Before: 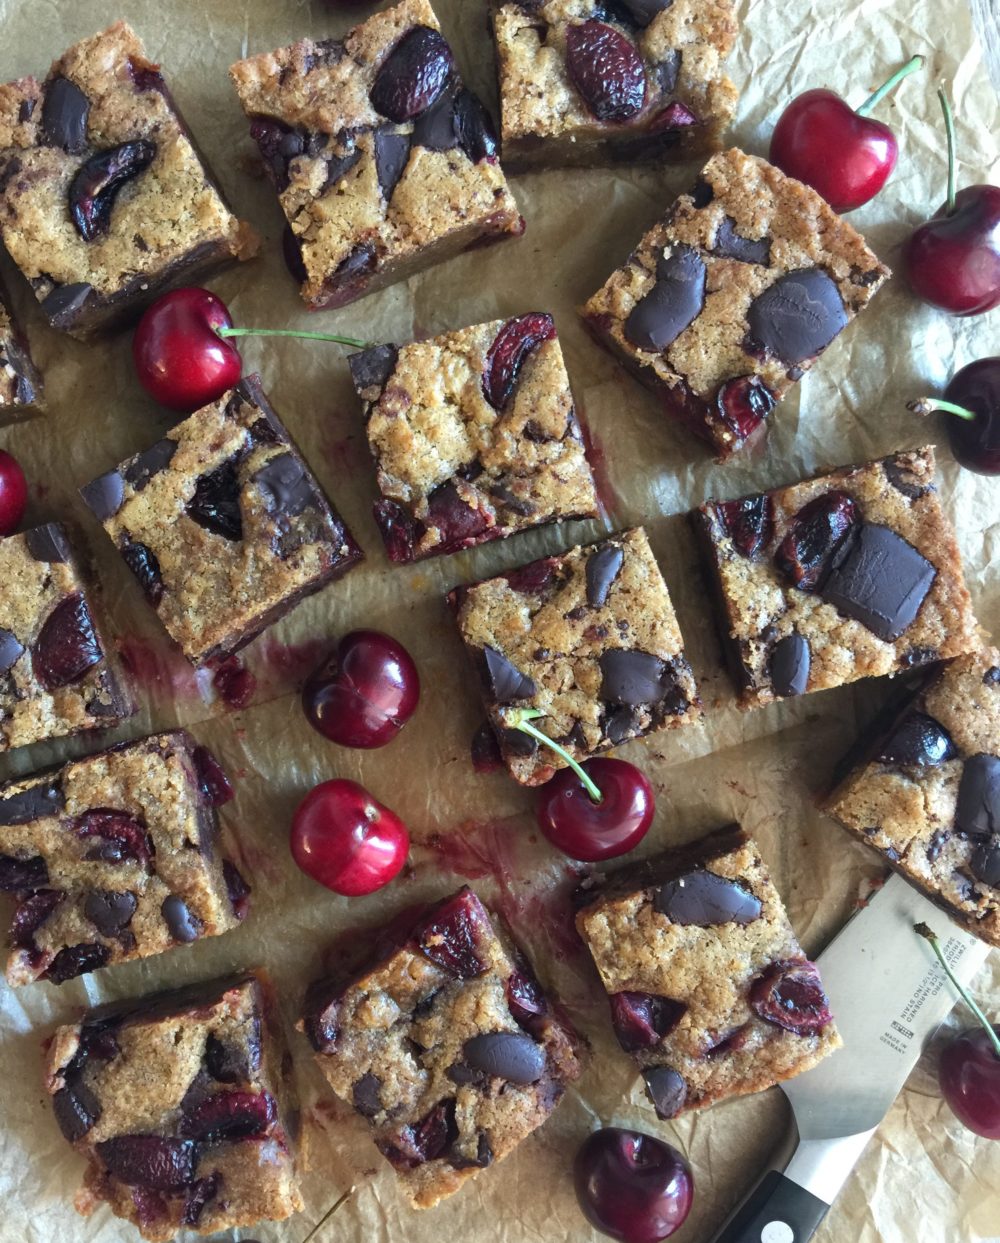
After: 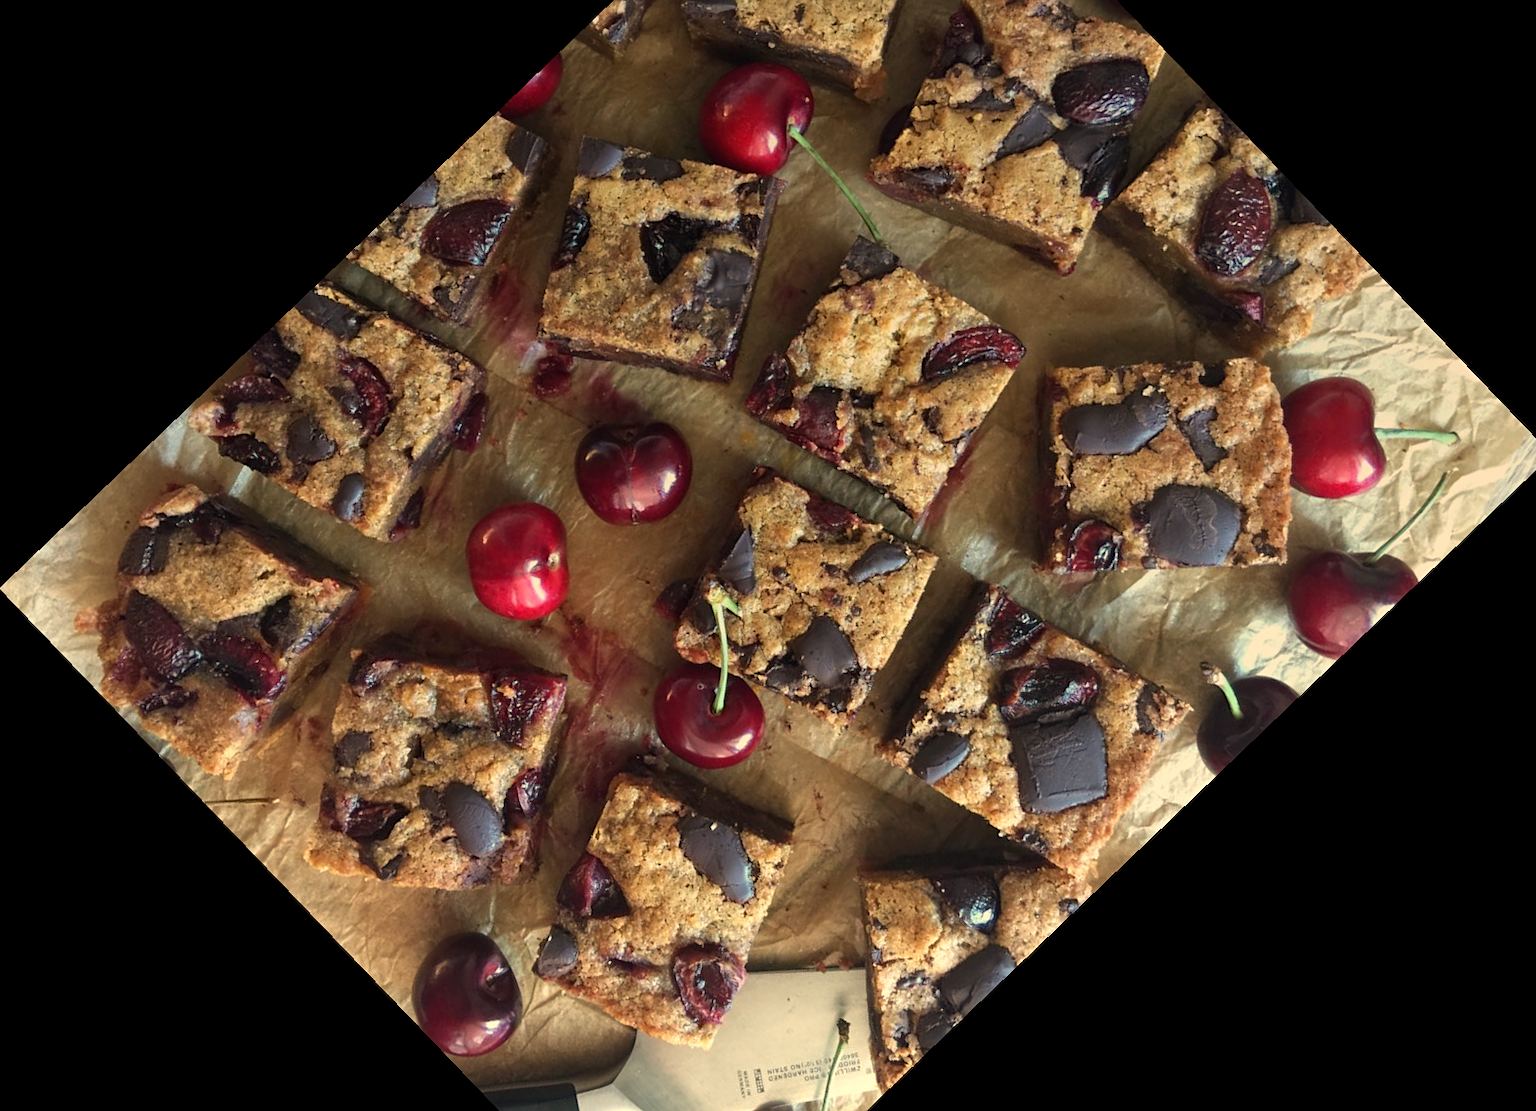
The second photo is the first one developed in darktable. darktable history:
graduated density: rotation -0.352°, offset 57.64
sharpen: amount 0.2
white balance: red 1.138, green 0.996, blue 0.812
crop and rotate: angle -46.26°, top 16.234%, right 0.912%, bottom 11.704%
